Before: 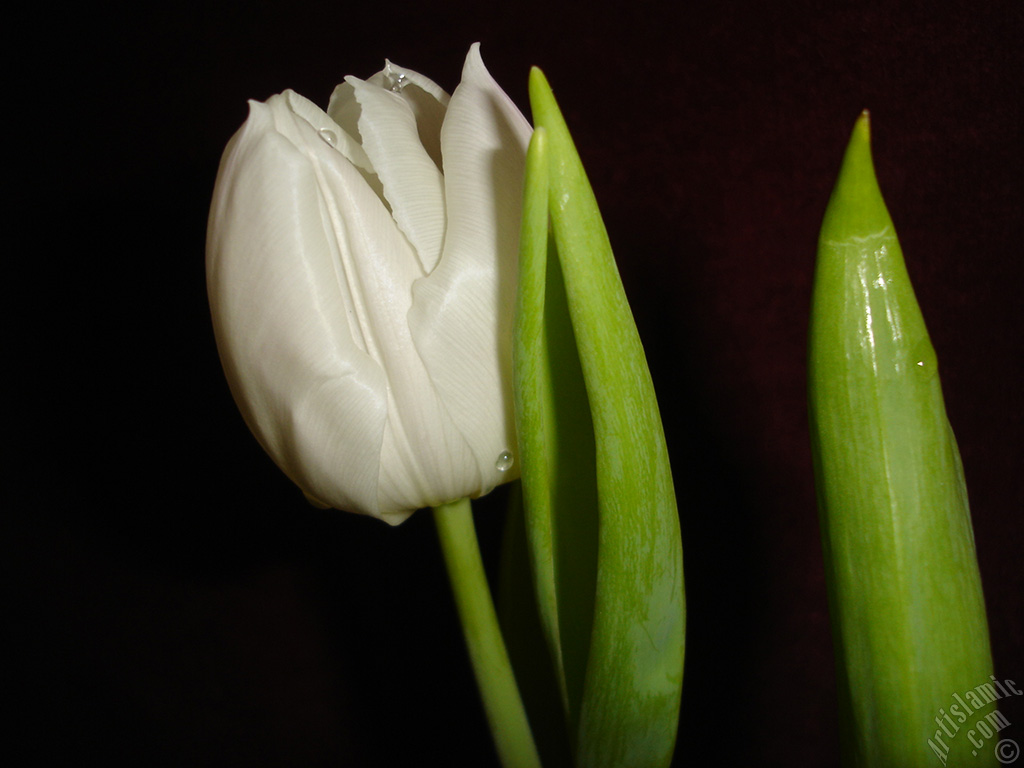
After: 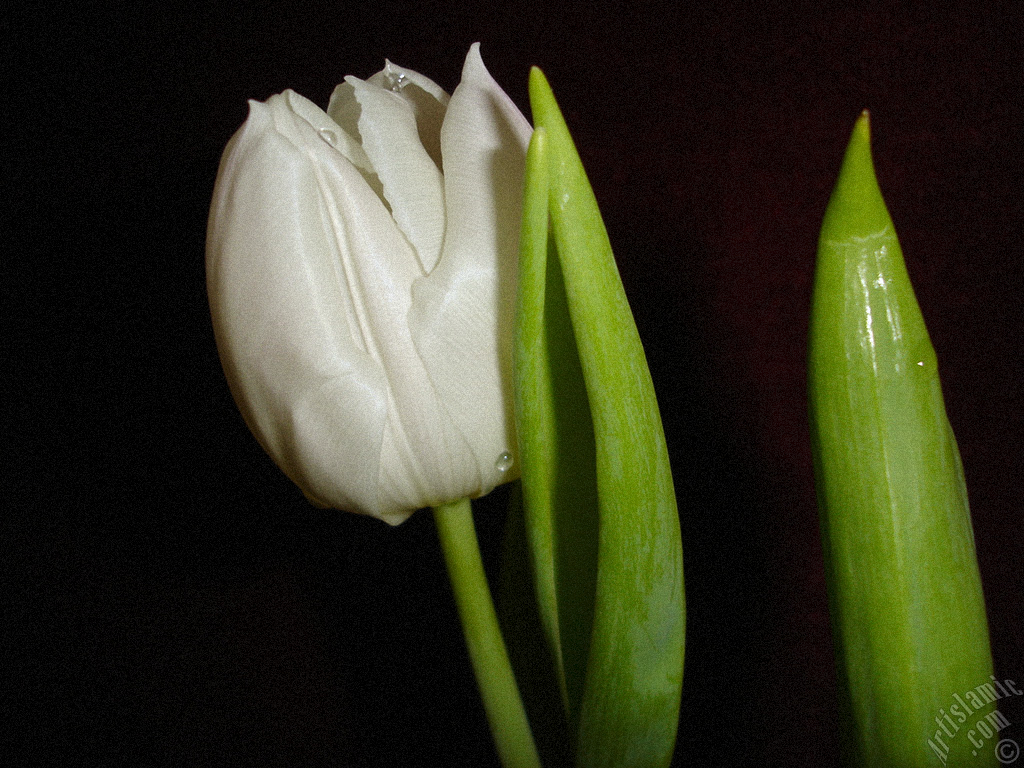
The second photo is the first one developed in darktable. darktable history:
white balance: red 0.983, blue 1.036
grain: mid-tones bias 0%
